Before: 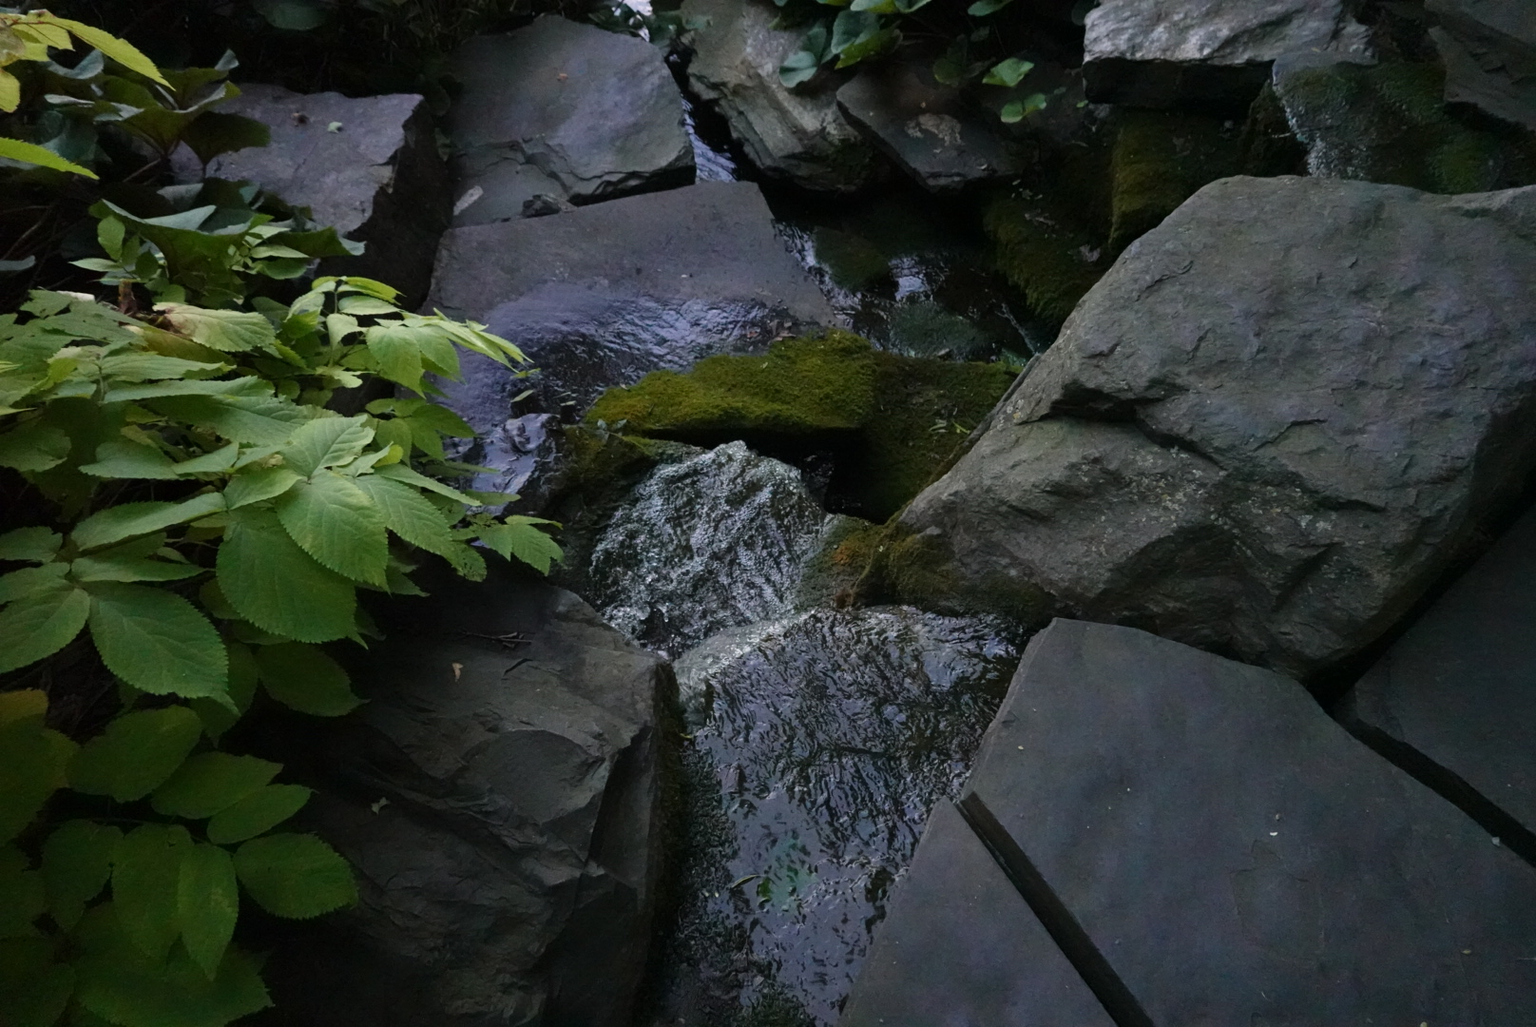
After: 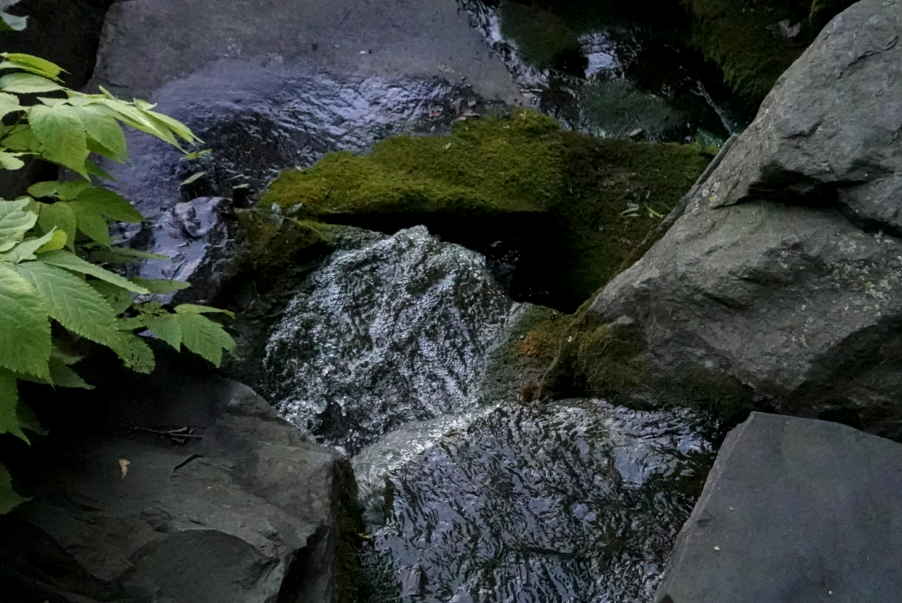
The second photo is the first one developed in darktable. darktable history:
crop and rotate: left 22.13%, top 22.054%, right 22.026%, bottom 22.102%
local contrast: detail 130%
color balance rgb: global vibrance 10%
